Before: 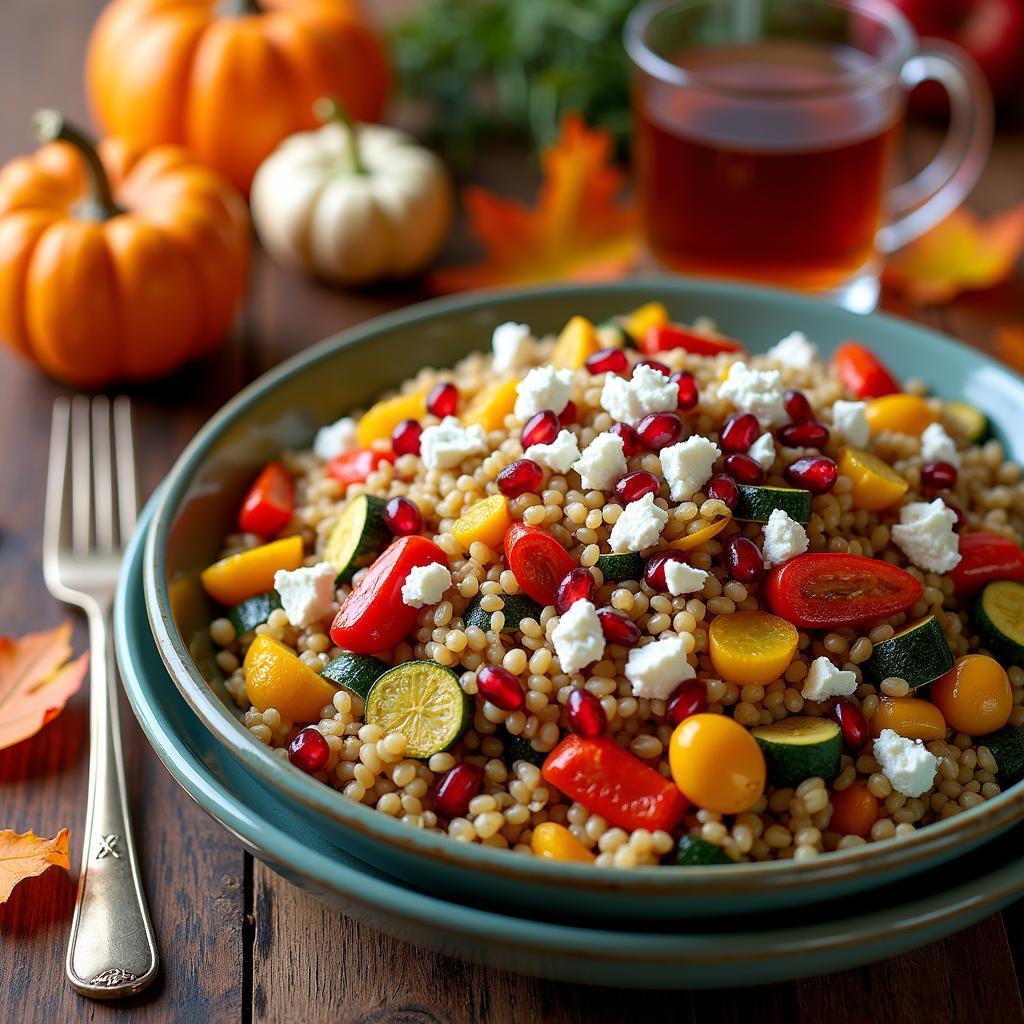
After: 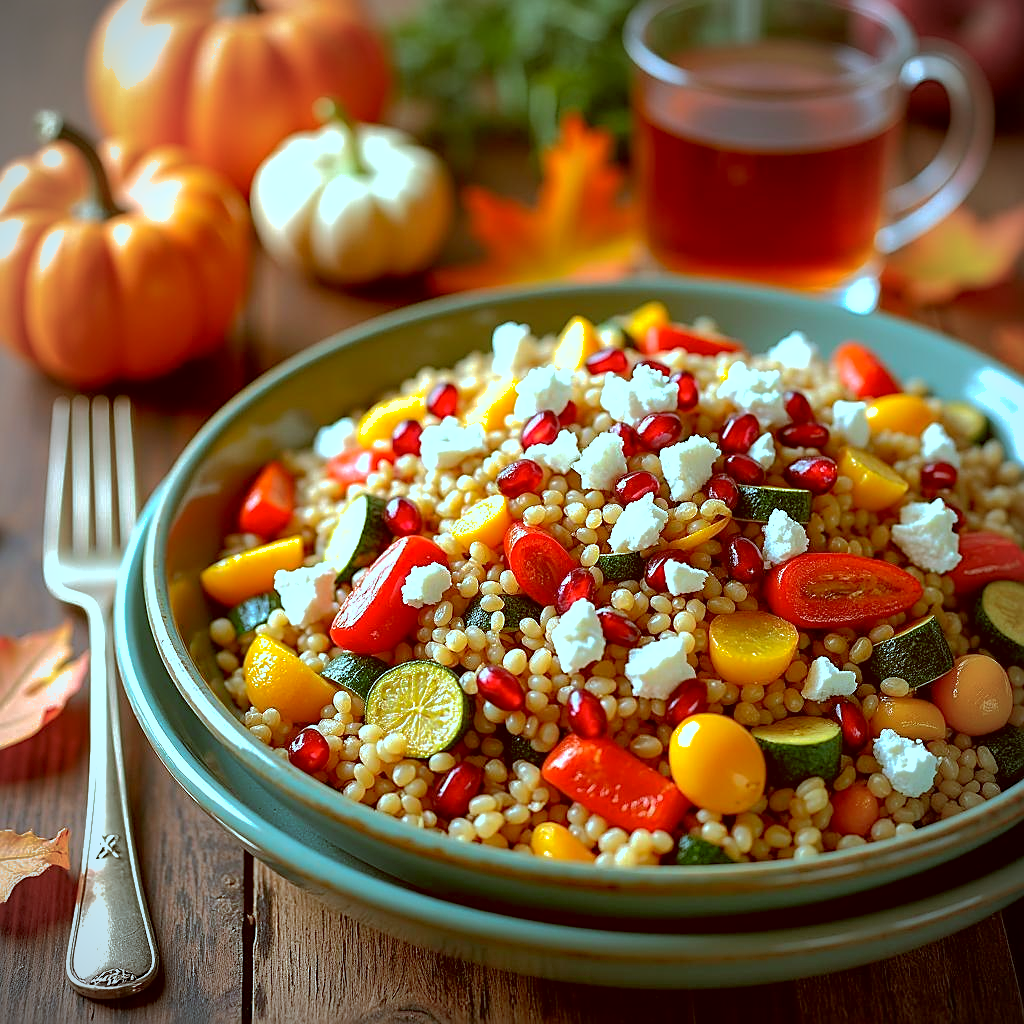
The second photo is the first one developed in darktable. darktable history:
sharpen: on, module defaults
vignetting: fall-off radius 59.94%, automatic ratio true
exposure: exposure 0.607 EV, compensate exposure bias true, compensate highlight preservation false
color correction: highlights a* -13.9, highlights b* -16.17, shadows a* 10.46, shadows b* 29.91
shadows and highlights: highlights -60.09
